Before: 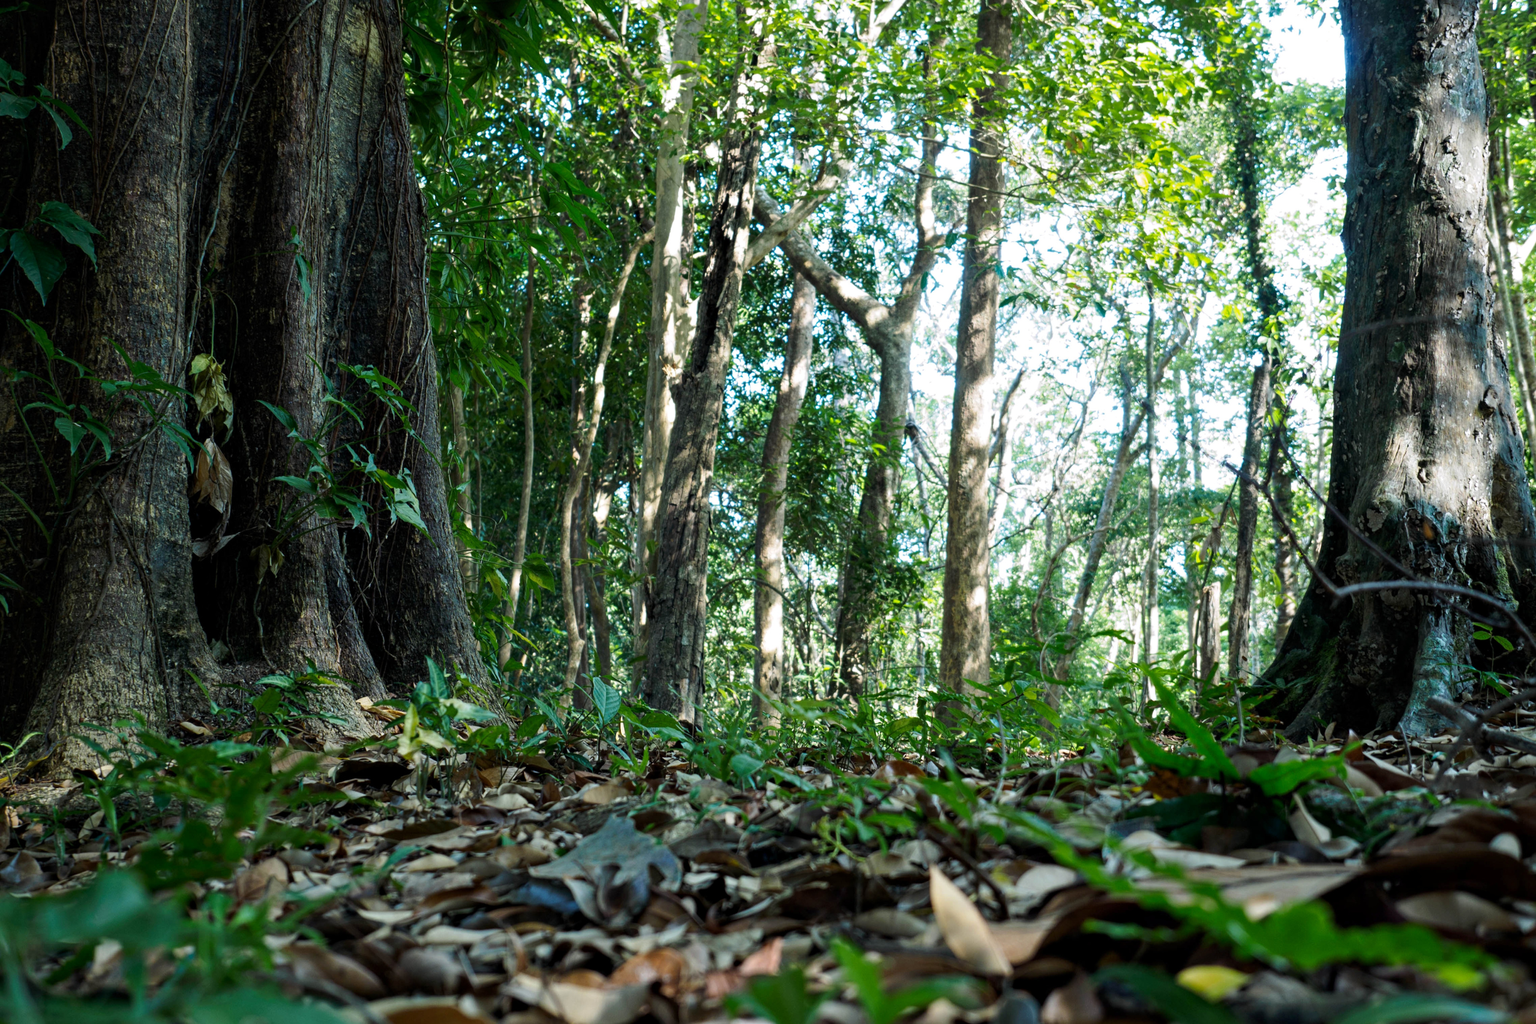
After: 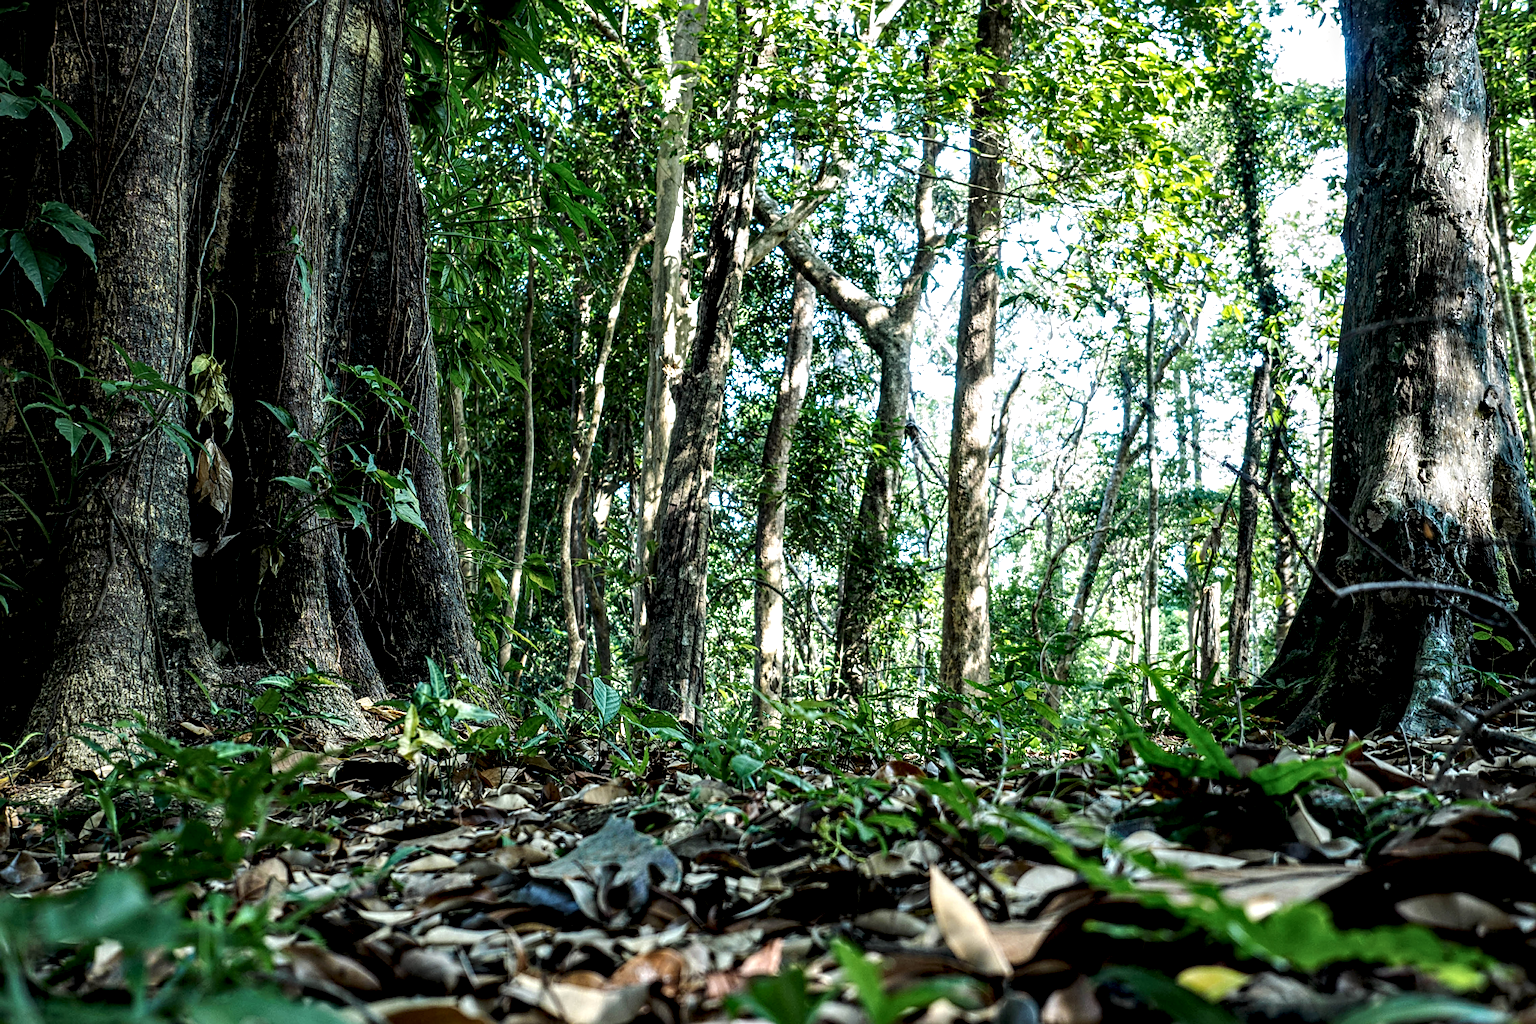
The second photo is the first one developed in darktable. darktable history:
local contrast: highlights 20%, detail 197%
sharpen: on, module defaults
